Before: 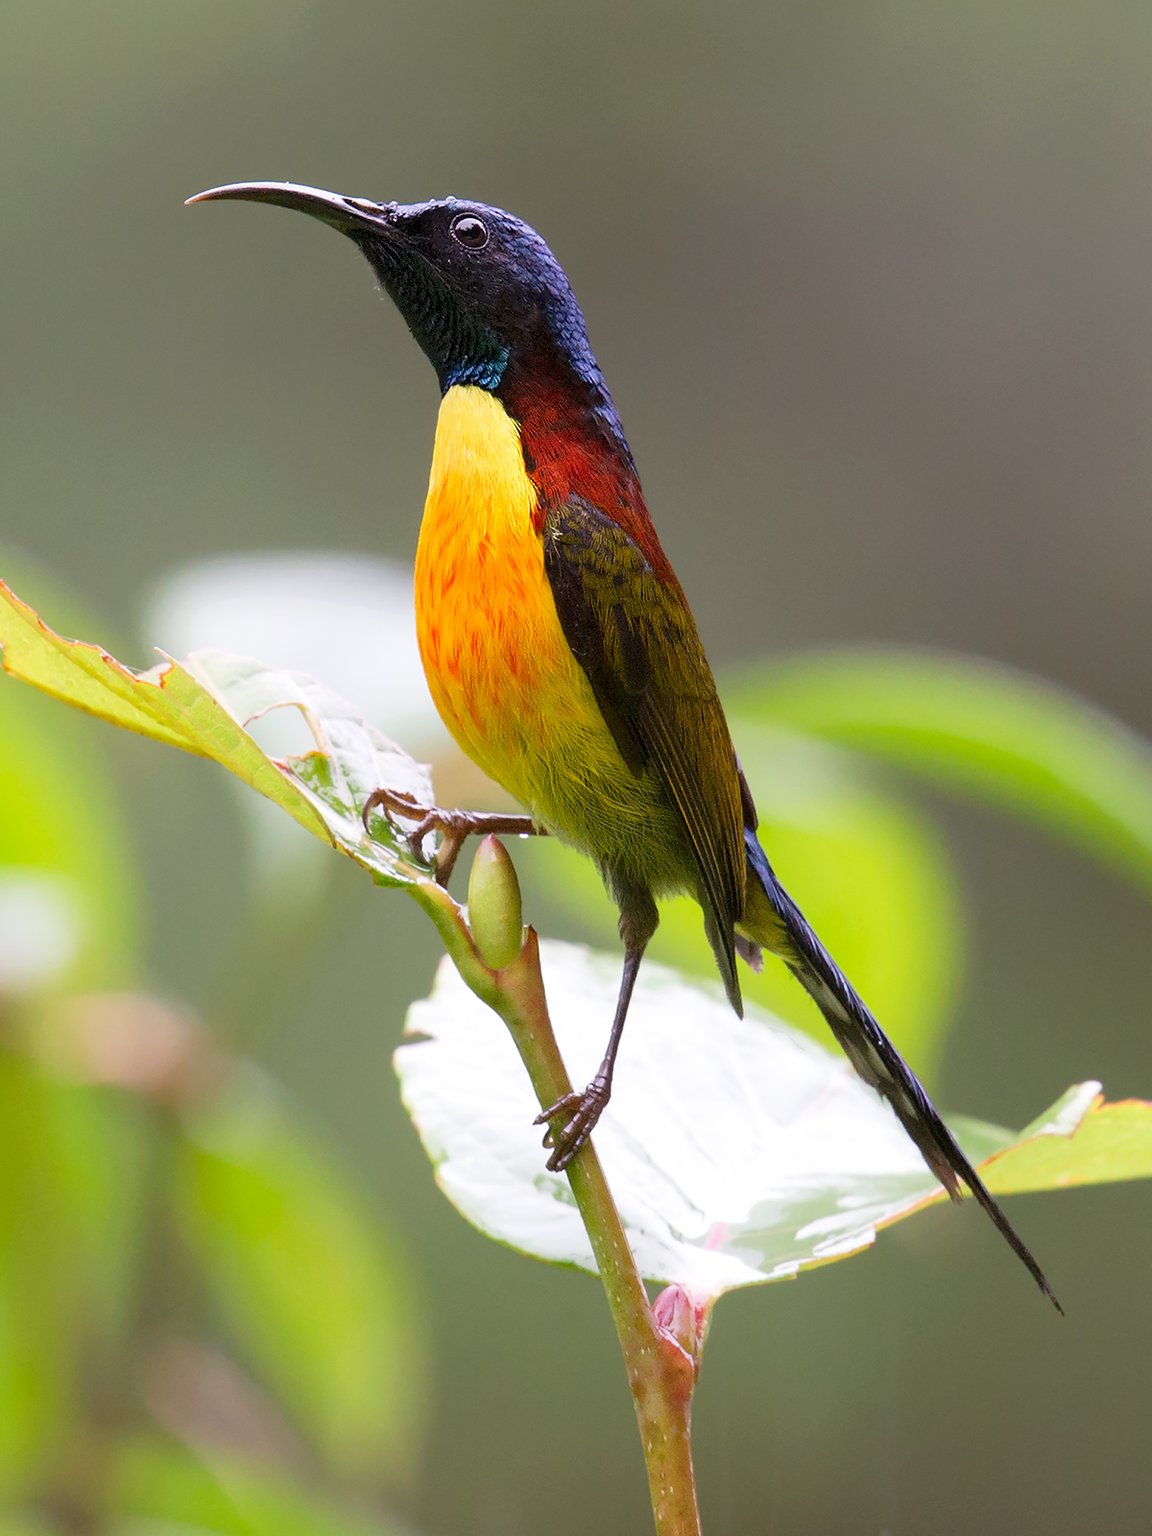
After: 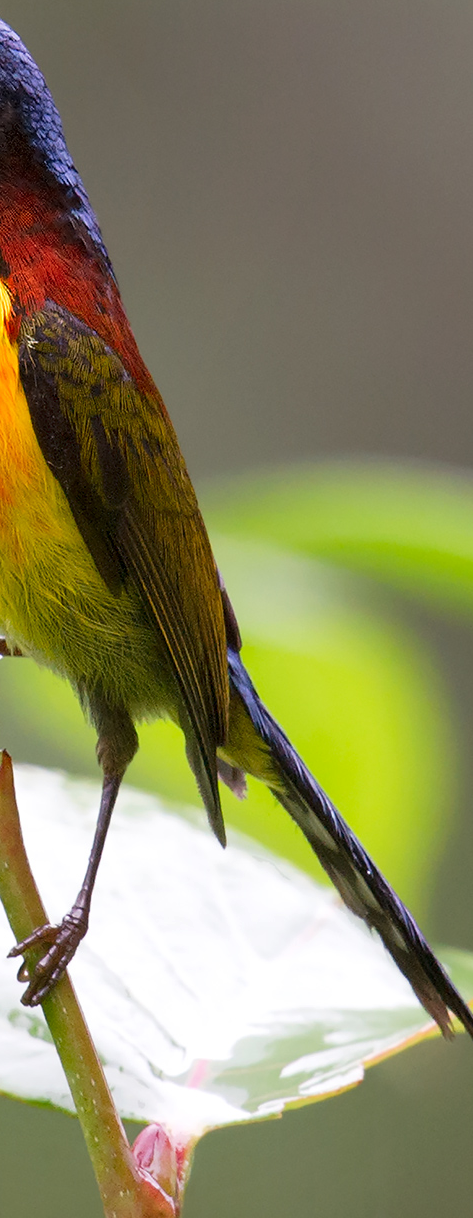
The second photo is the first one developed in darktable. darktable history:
crop: left 45.721%, top 13.393%, right 14.118%, bottom 10.01%
shadows and highlights: radius 125.46, shadows 30.51, highlights -30.51, low approximation 0.01, soften with gaussian
